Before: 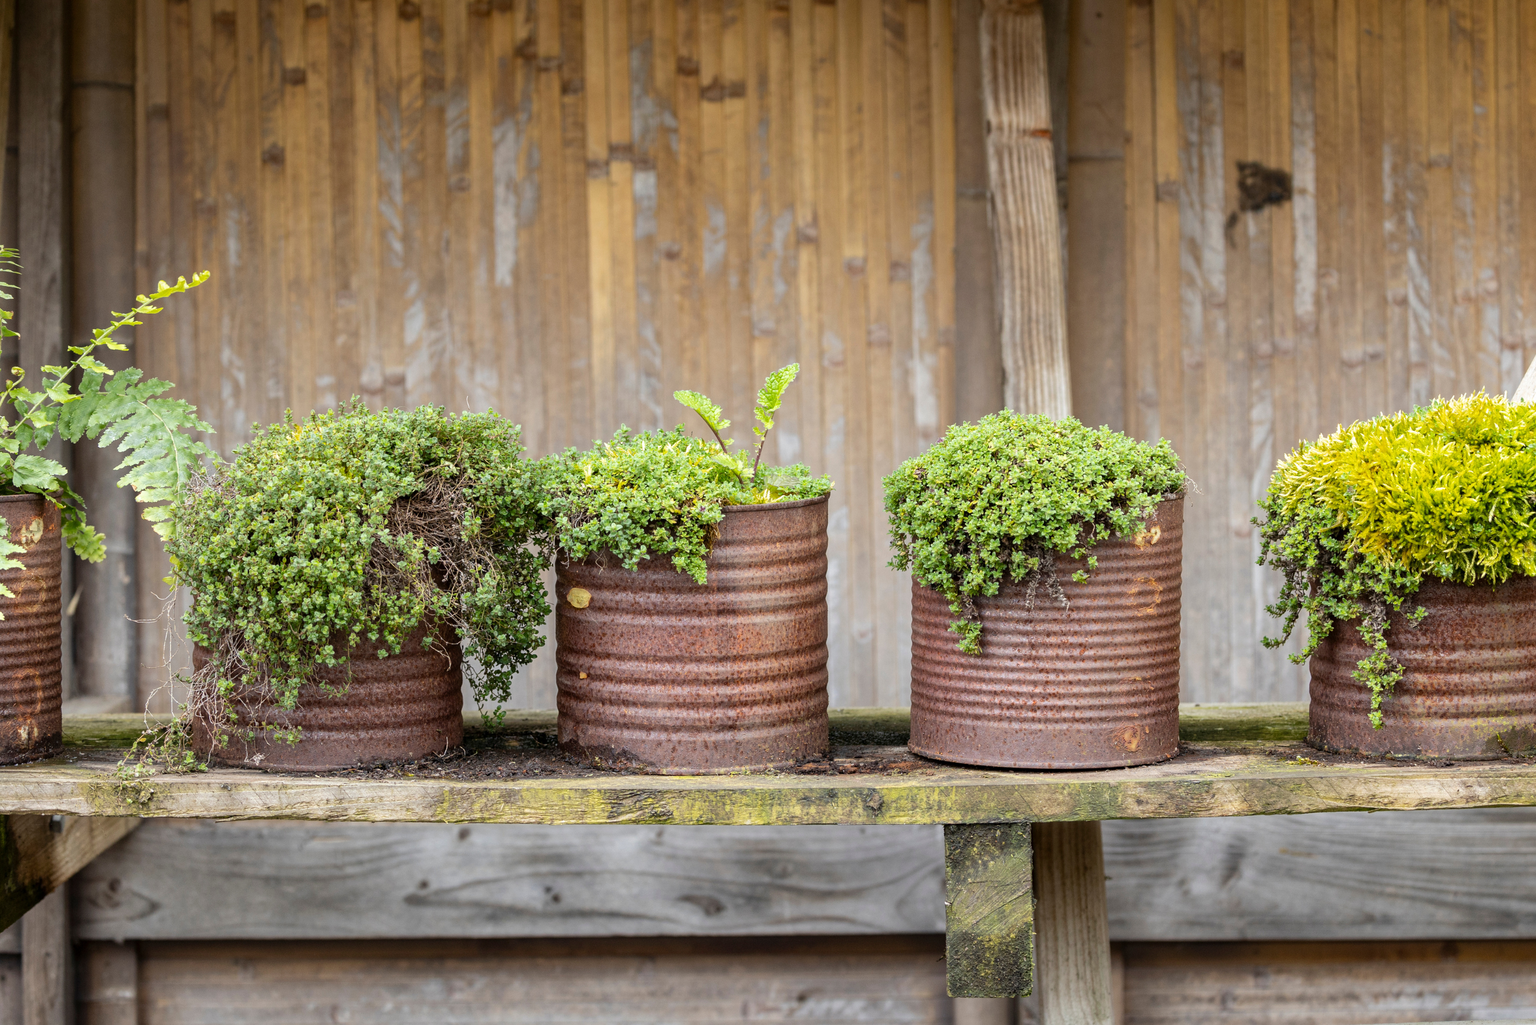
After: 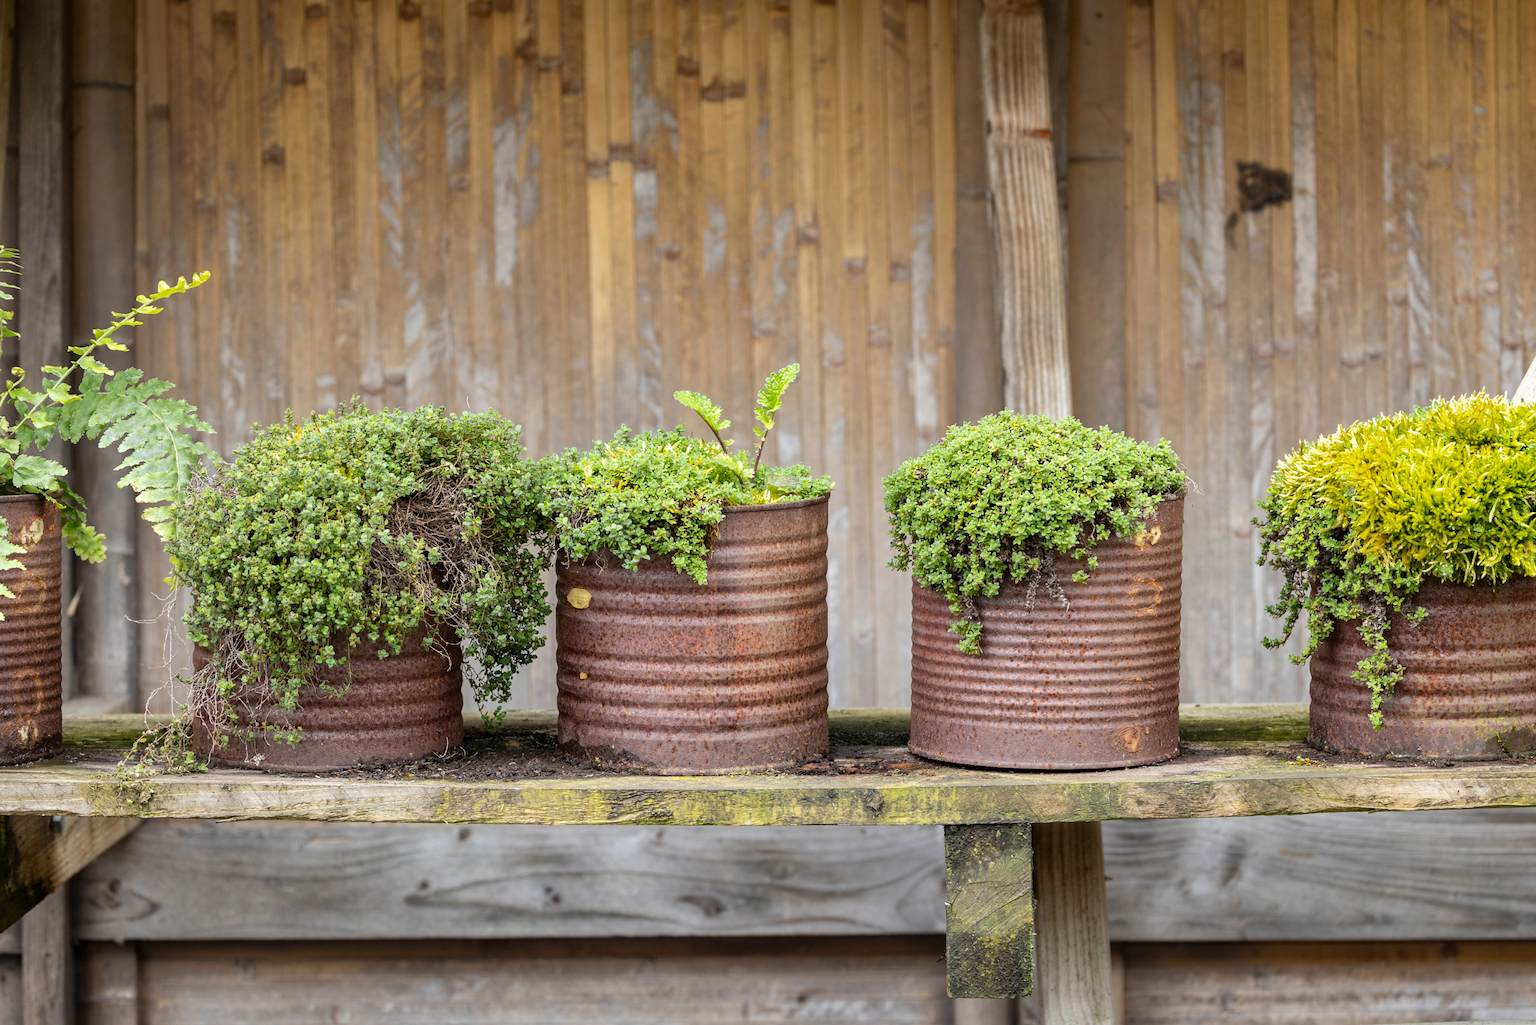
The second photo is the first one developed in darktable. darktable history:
shadows and highlights: shadows 13.1, white point adjustment 1.12, soften with gaussian
